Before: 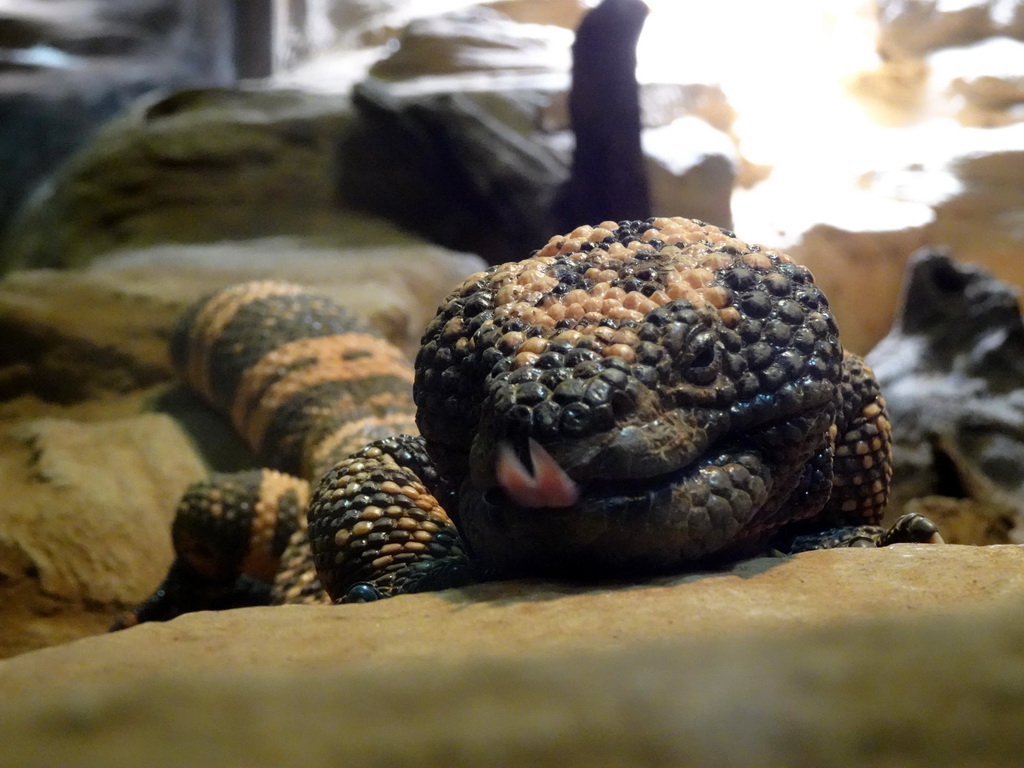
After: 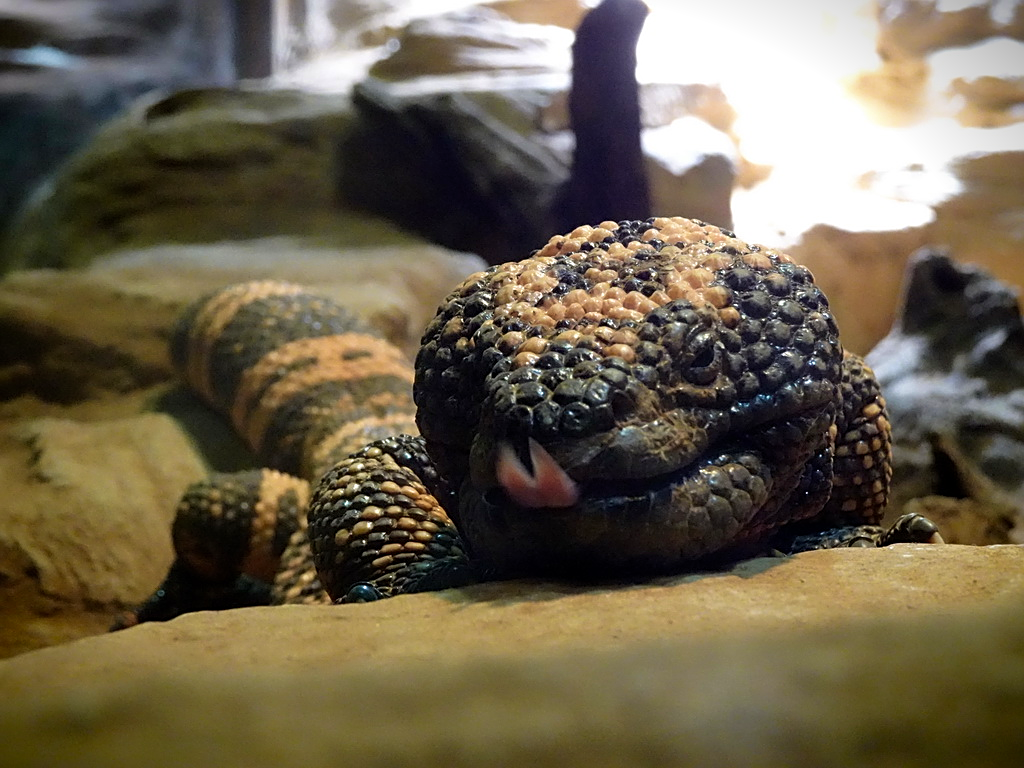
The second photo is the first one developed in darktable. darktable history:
sharpen: amount 0.491
velvia: on, module defaults
vignetting: fall-off start 99.16%, fall-off radius 65.16%, brightness -0.981, saturation 0.491, center (-0.032, -0.039), automatic ratio true, unbound false
